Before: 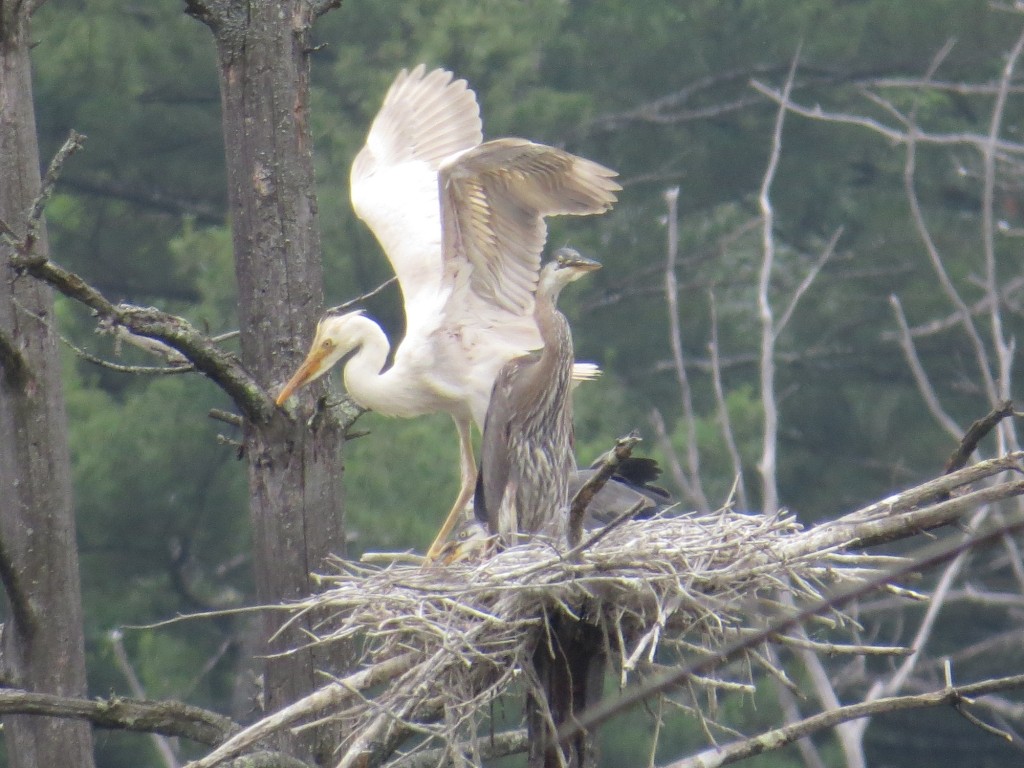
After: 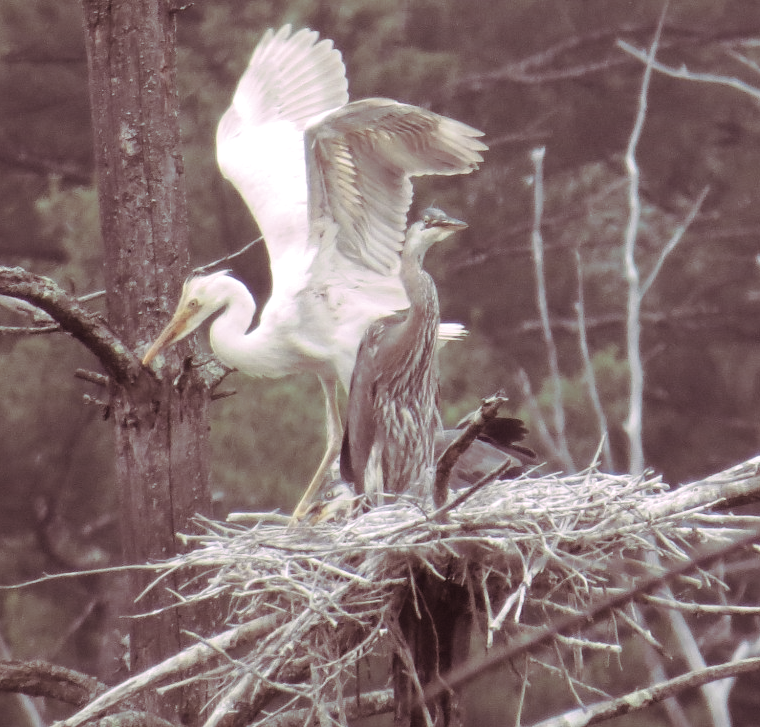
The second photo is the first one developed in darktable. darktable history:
split-toning: highlights › hue 298.8°, highlights › saturation 0.73, compress 41.76%
contrast brightness saturation: contrast 0.1, saturation -0.36
crop and rotate: left 13.15%, top 5.251%, right 12.609%
local contrast: mode bilateral grid, contrast 20, coarseness 50, detail 120%, midtone range 0.2
